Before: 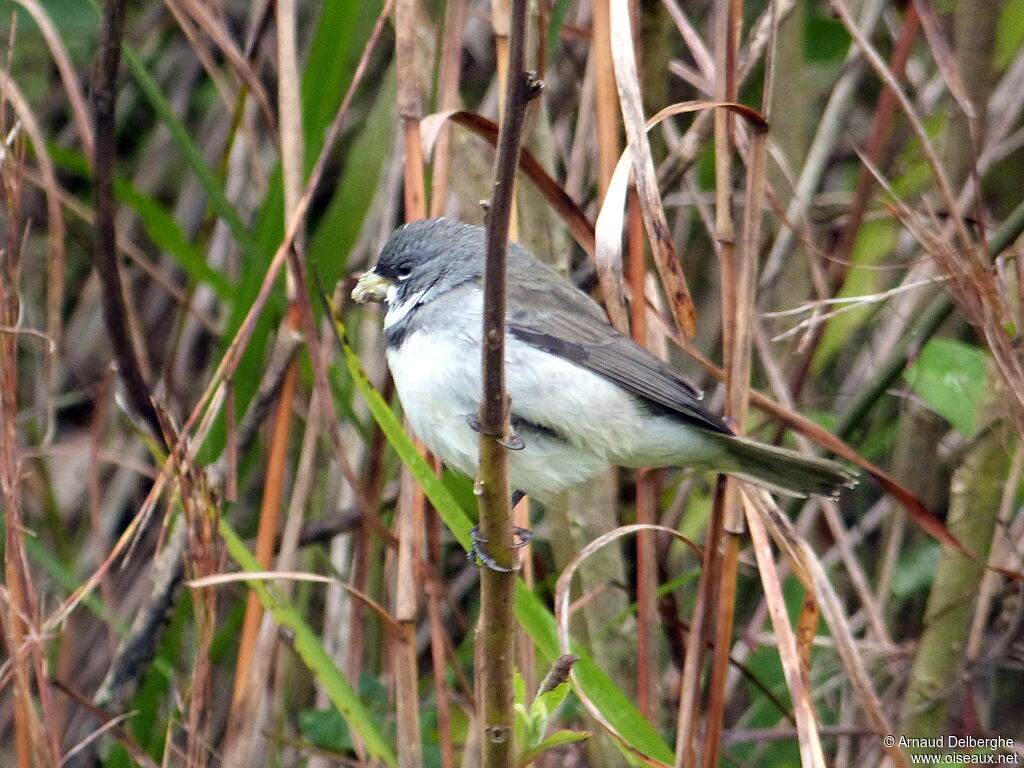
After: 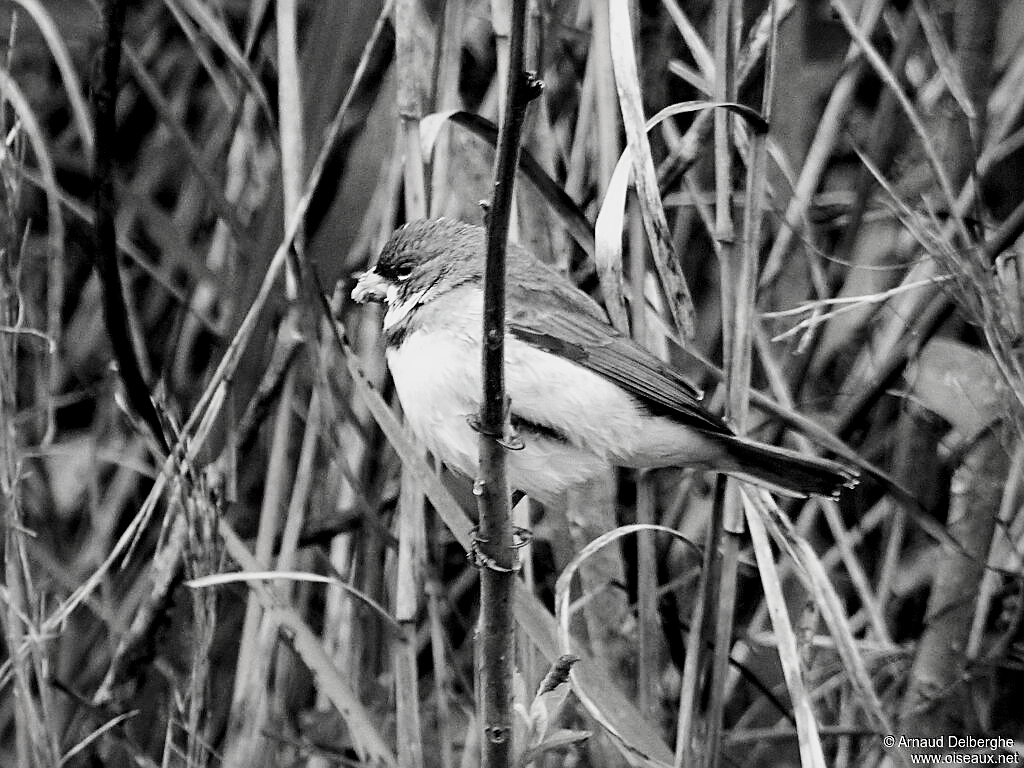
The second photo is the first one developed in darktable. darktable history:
filmic rgb: black relative exposure -5.04 EV, white relative exposure 3.52 EV, hardness 3.16, contrast 1.408, highlights saturation mix -49.18%, color science v5 (2021), contrast in shadows safe, contrast in highlights safe
sharpen: on, module defaults
levels: white 99.88%, levels [0.029, 0.545, 0.971]
exposure: exposure 0.202 EV, compensate highlight preservation false
